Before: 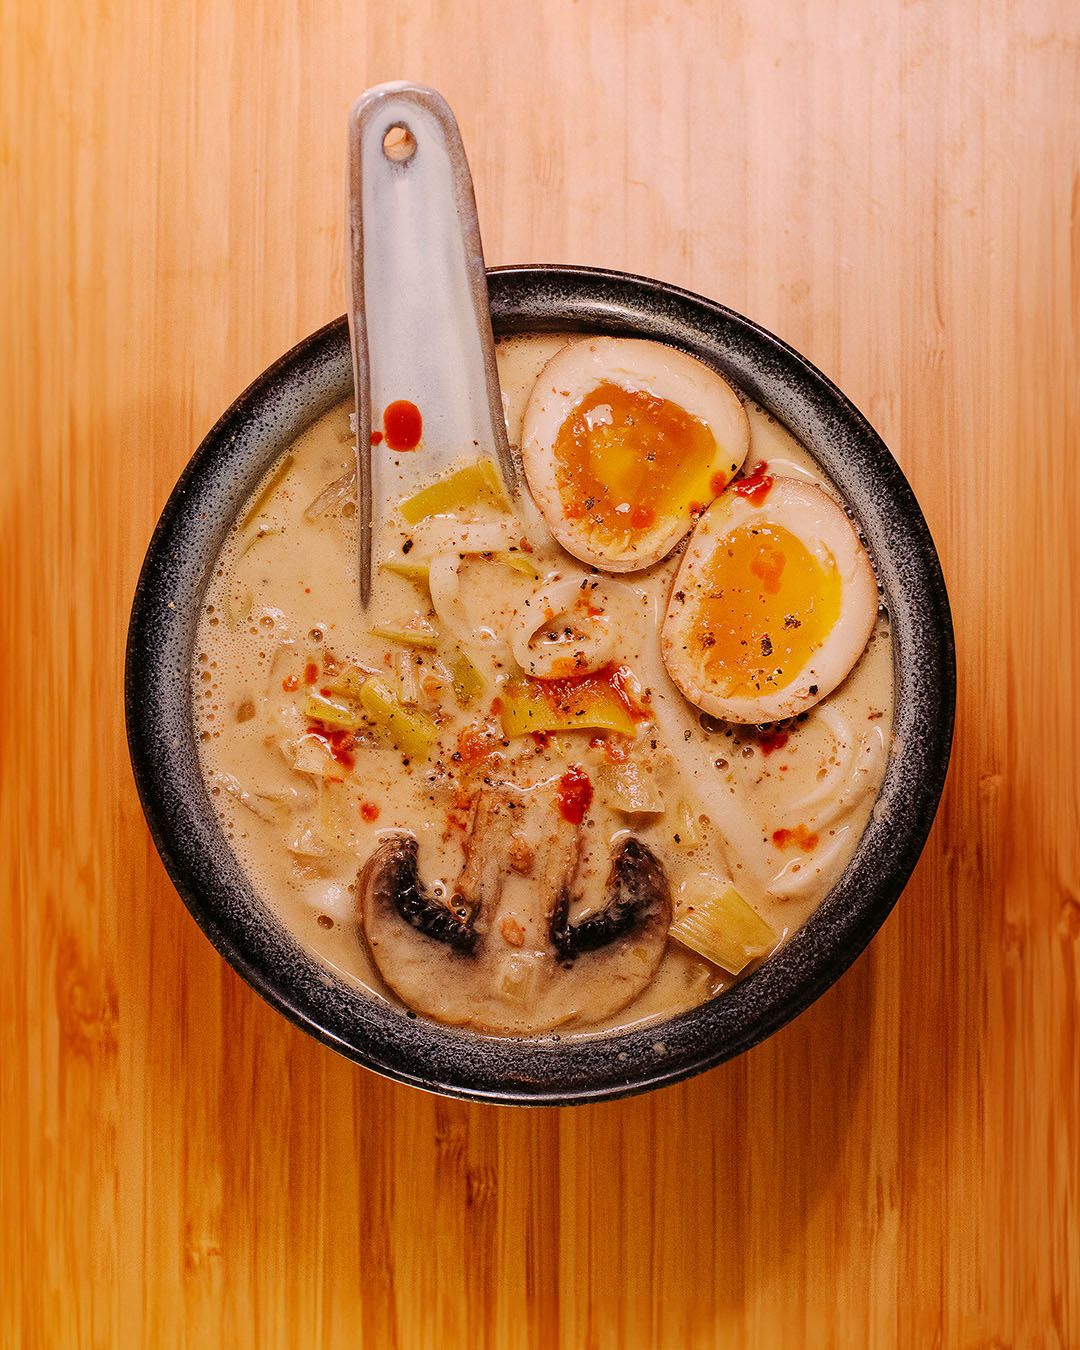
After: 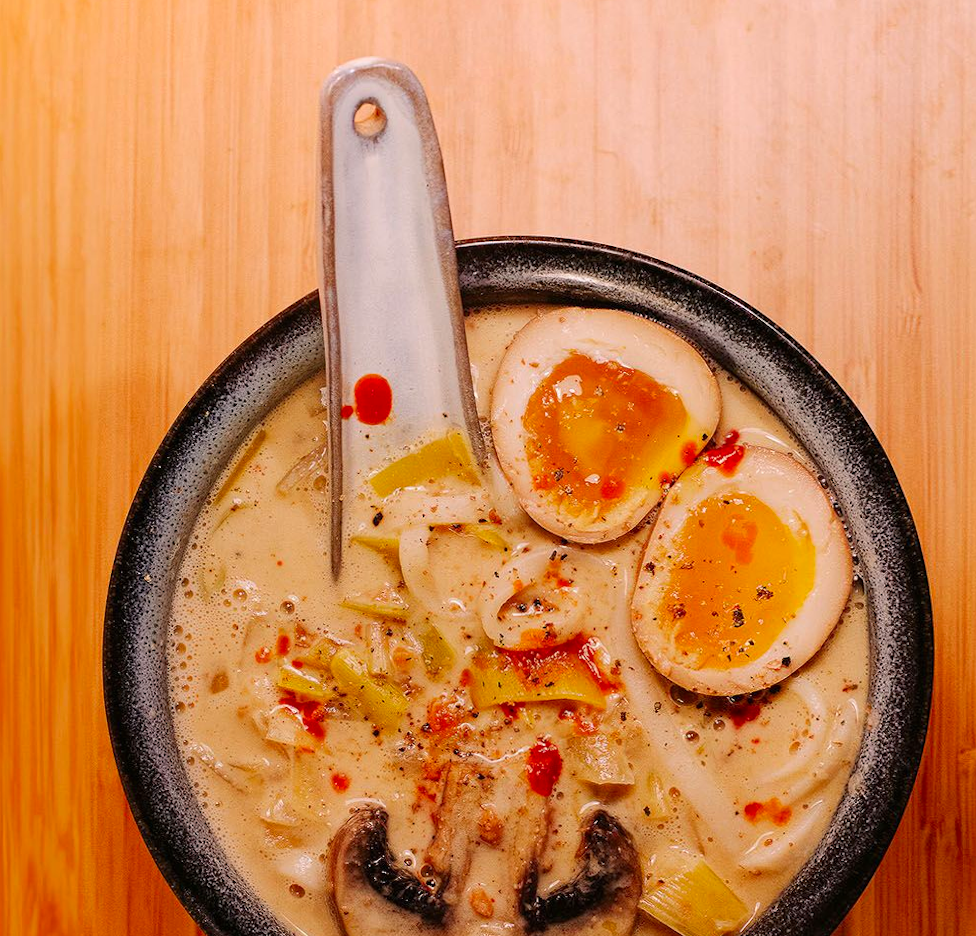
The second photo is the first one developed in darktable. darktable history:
crop: left 1.509%, top 3.452%, right 7.696%, bottom 28.452%
contrast brightness saturation: contrast 0.04, saturation 0.16
rotate and perspective: lens shift (horizontal) -0.055, automatic cropping off
